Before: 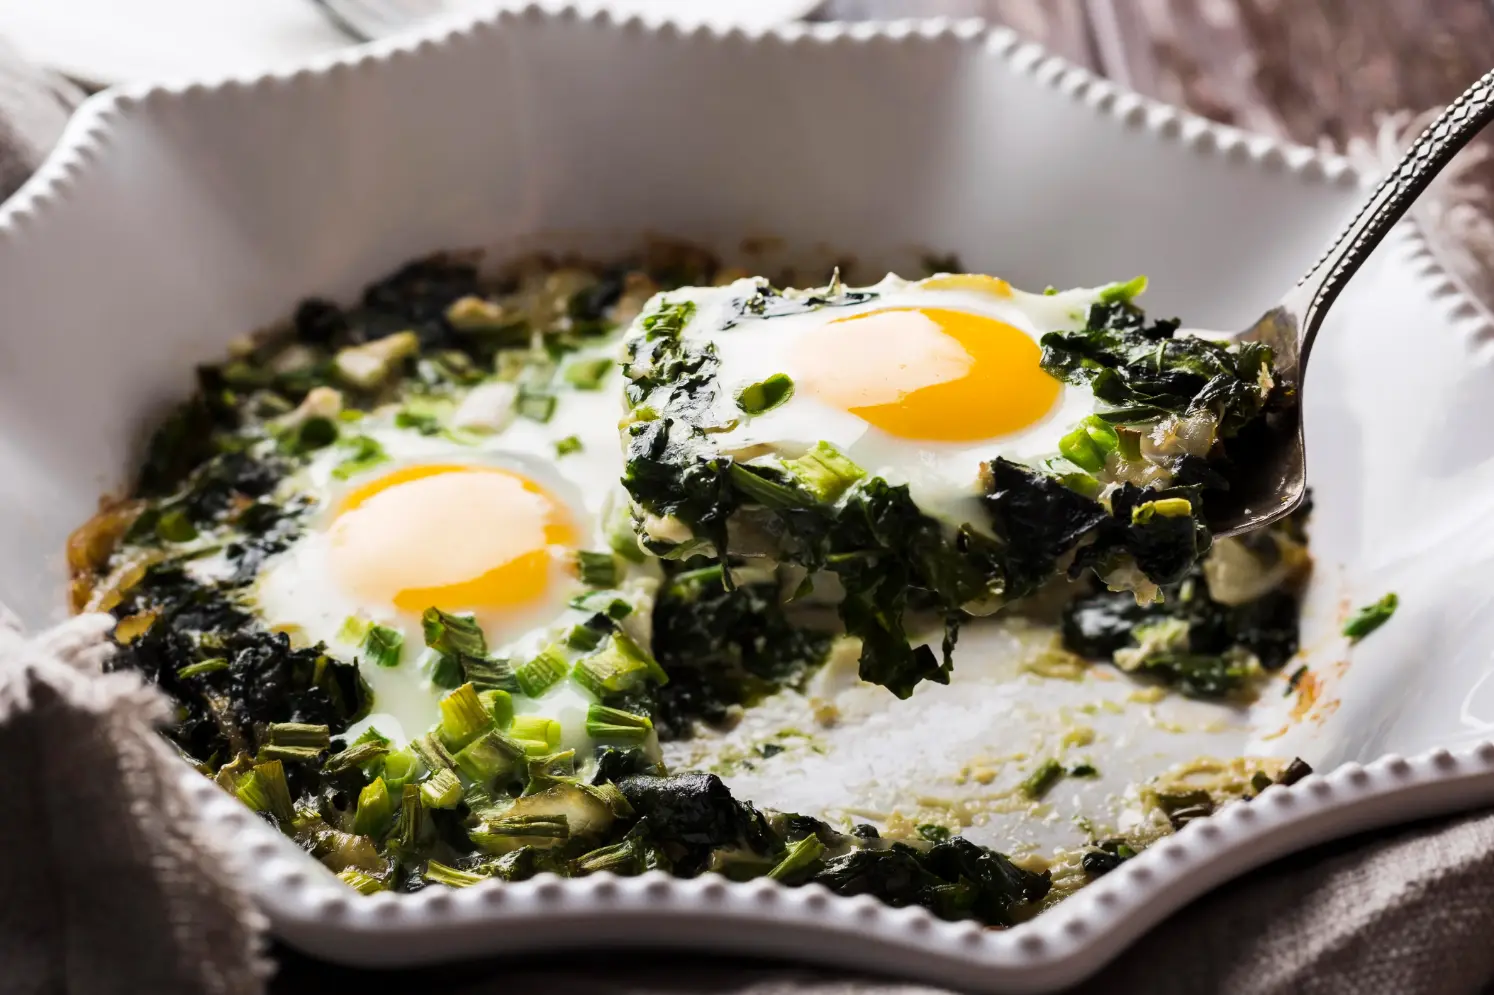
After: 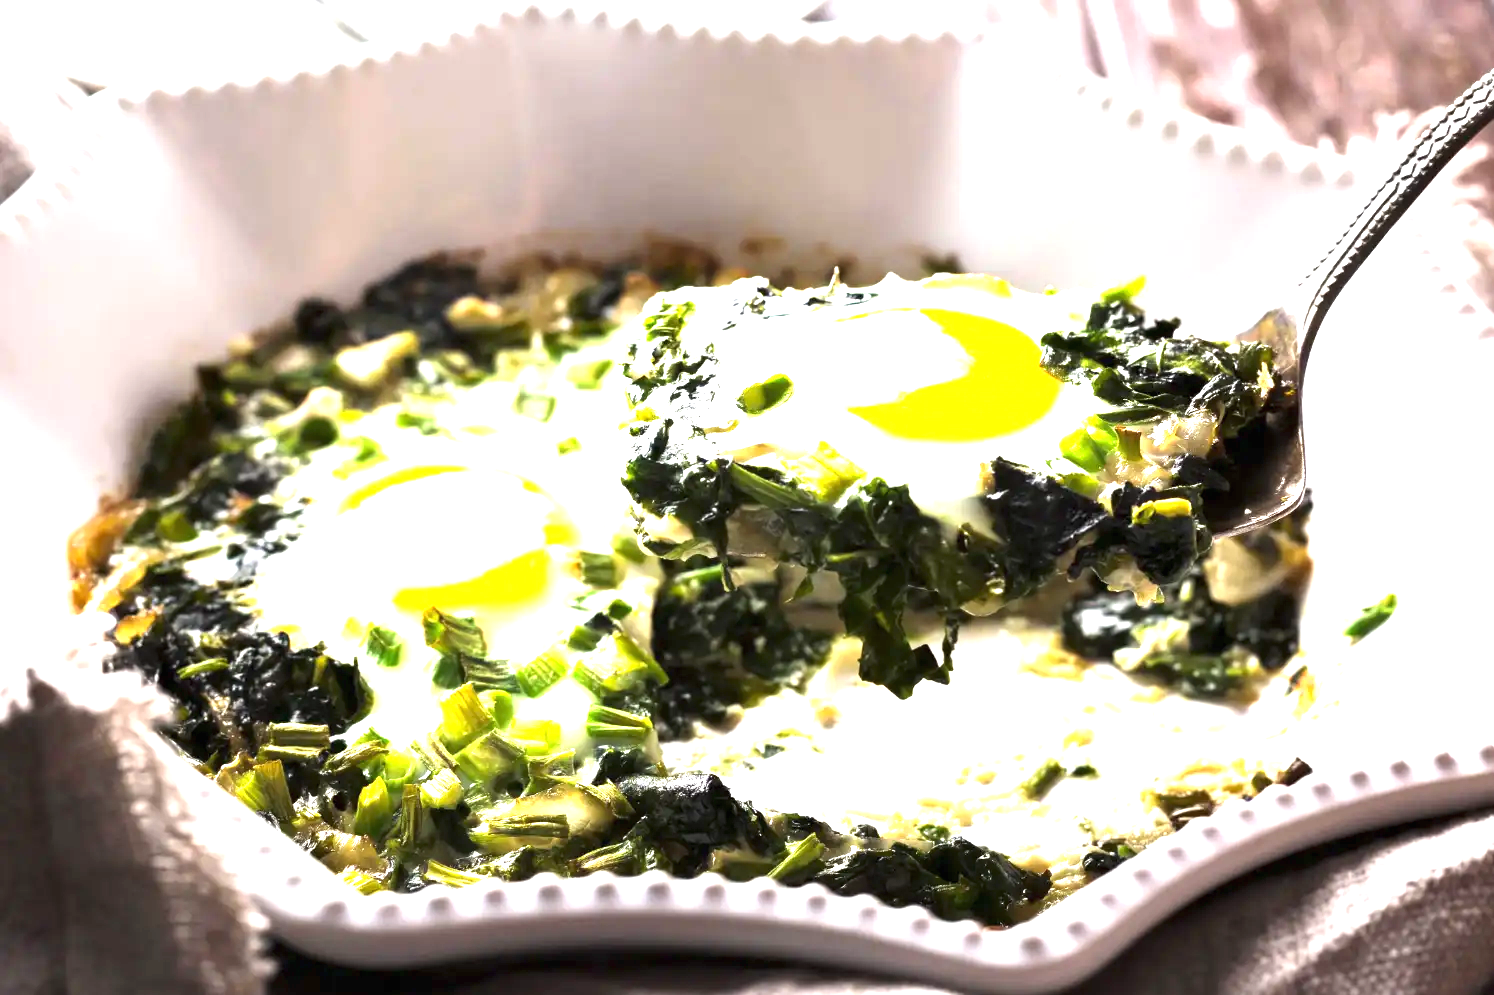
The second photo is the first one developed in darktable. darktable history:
exposure: black level correction 0, exposure 1.741 EV, compensate exposure bias true, compensate highlight preservation false
